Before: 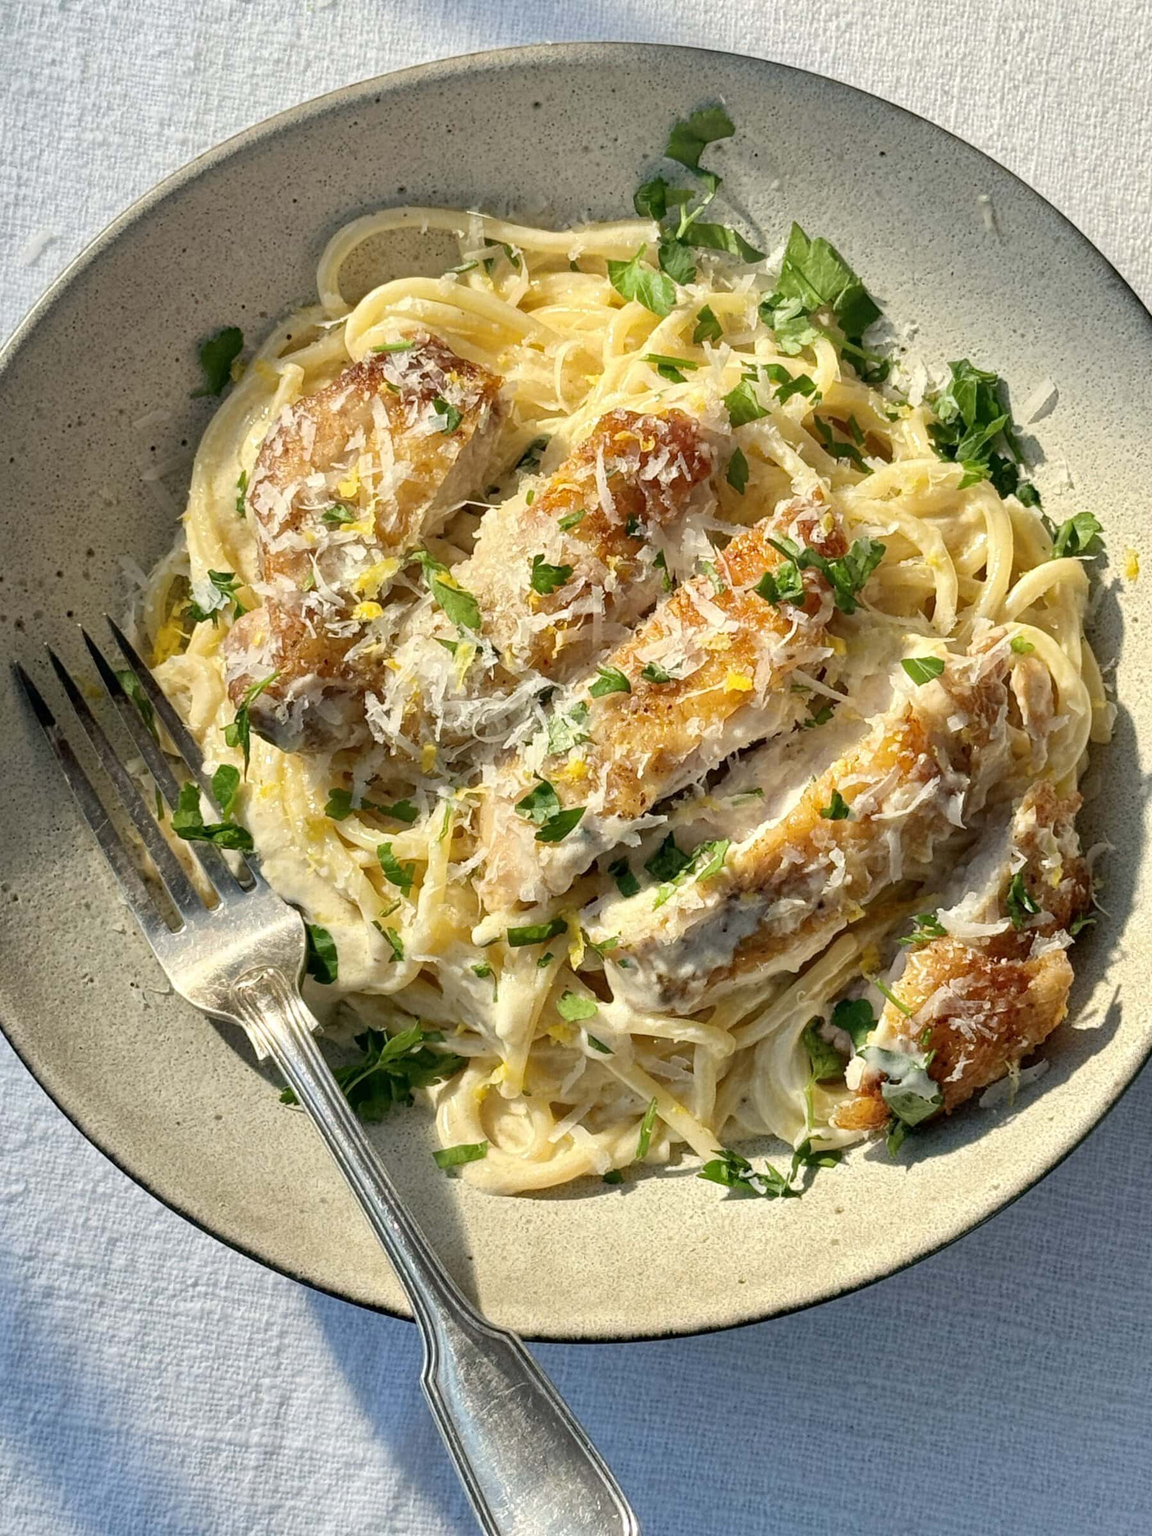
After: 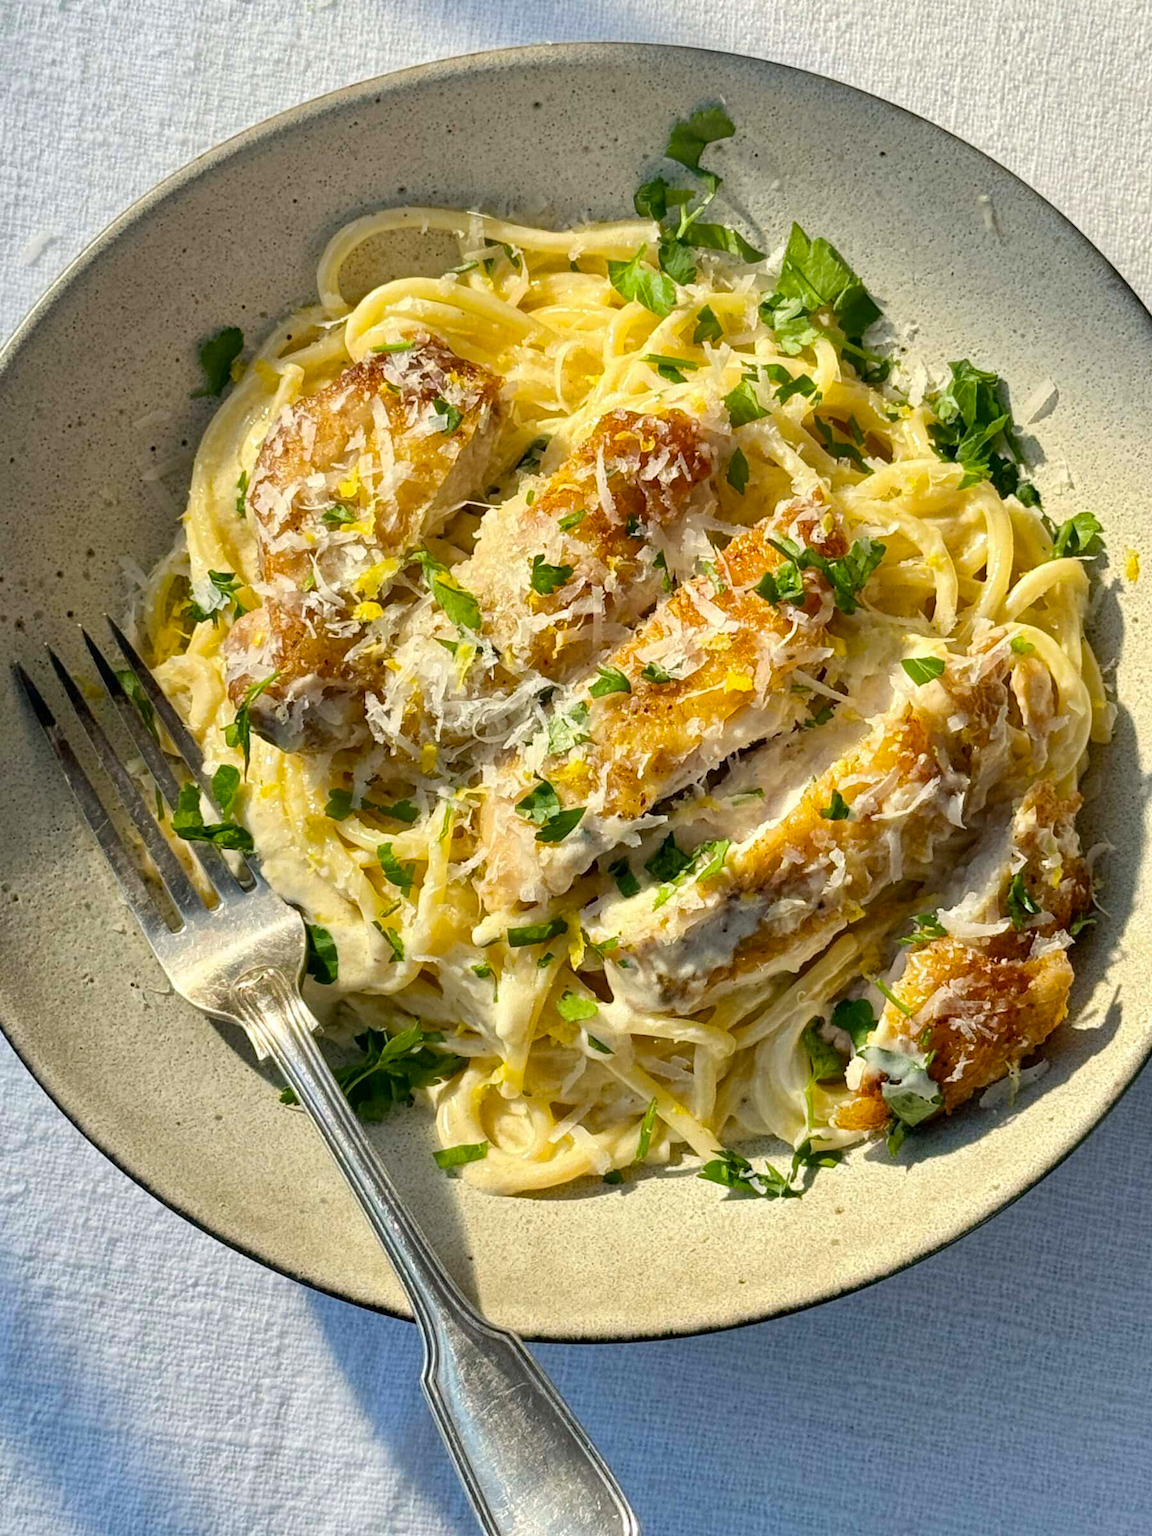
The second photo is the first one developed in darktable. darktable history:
color balance rgb: perceptual saturation grading › global saturation 31.27%
